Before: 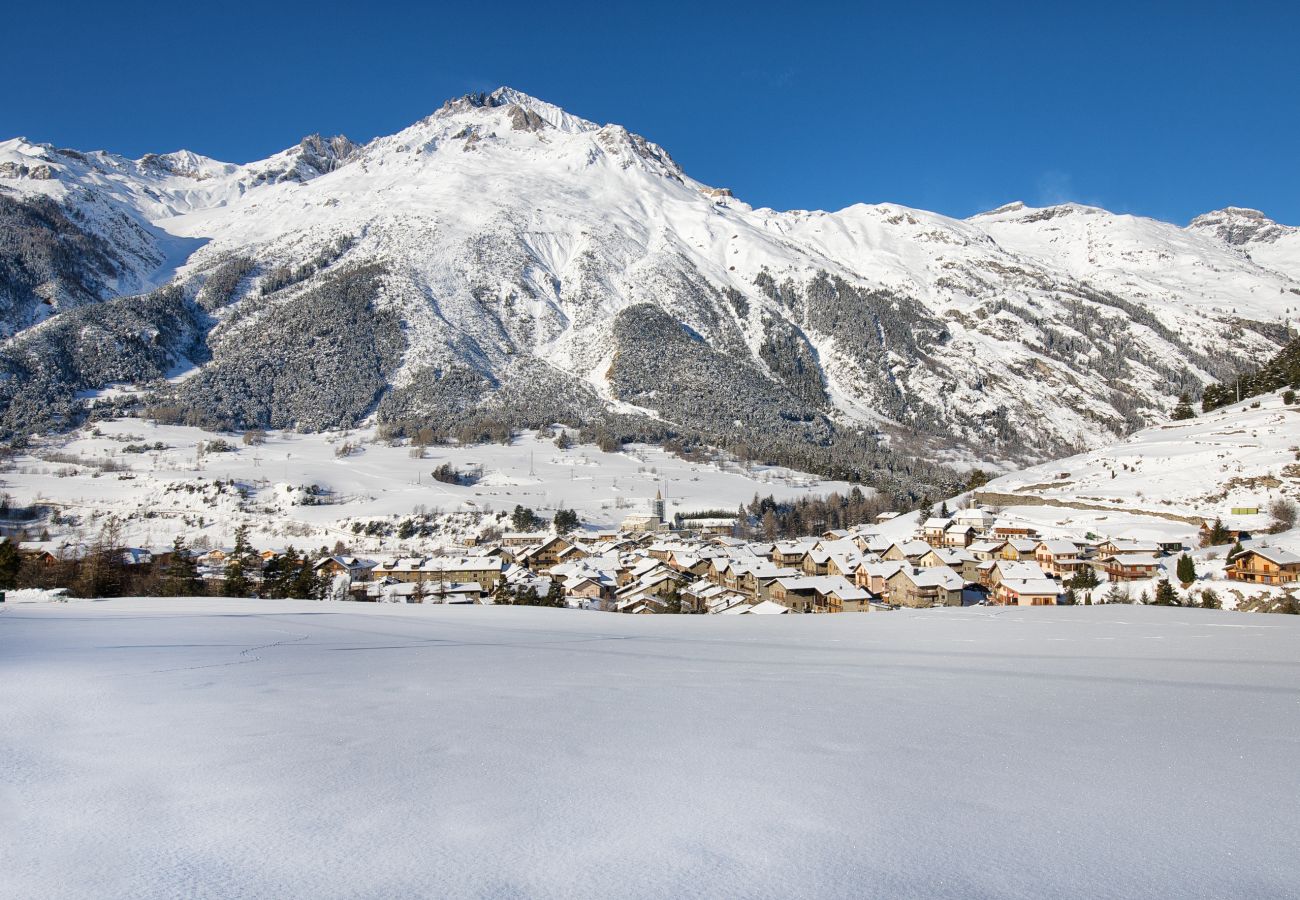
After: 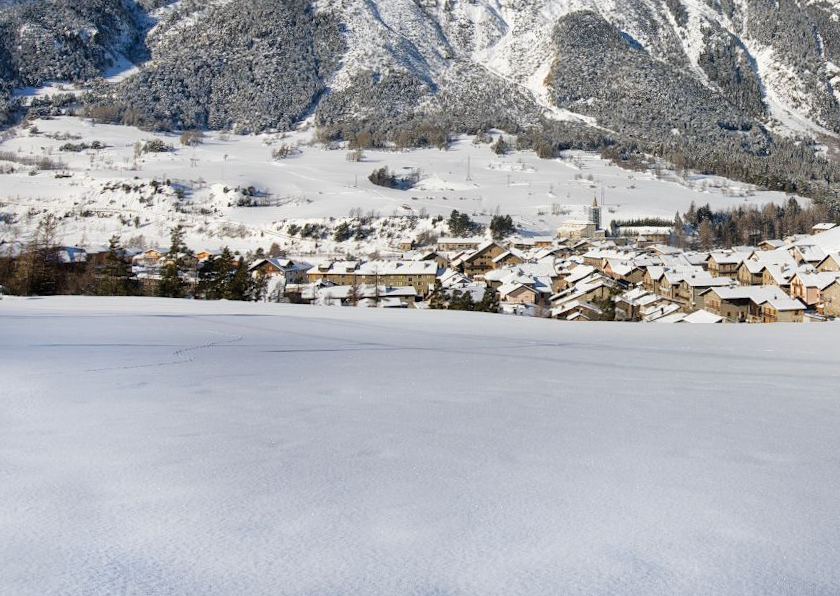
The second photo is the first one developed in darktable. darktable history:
crop and rotate: angle -0.943°, left 3.823%, top 32.155%, right 29.987%
